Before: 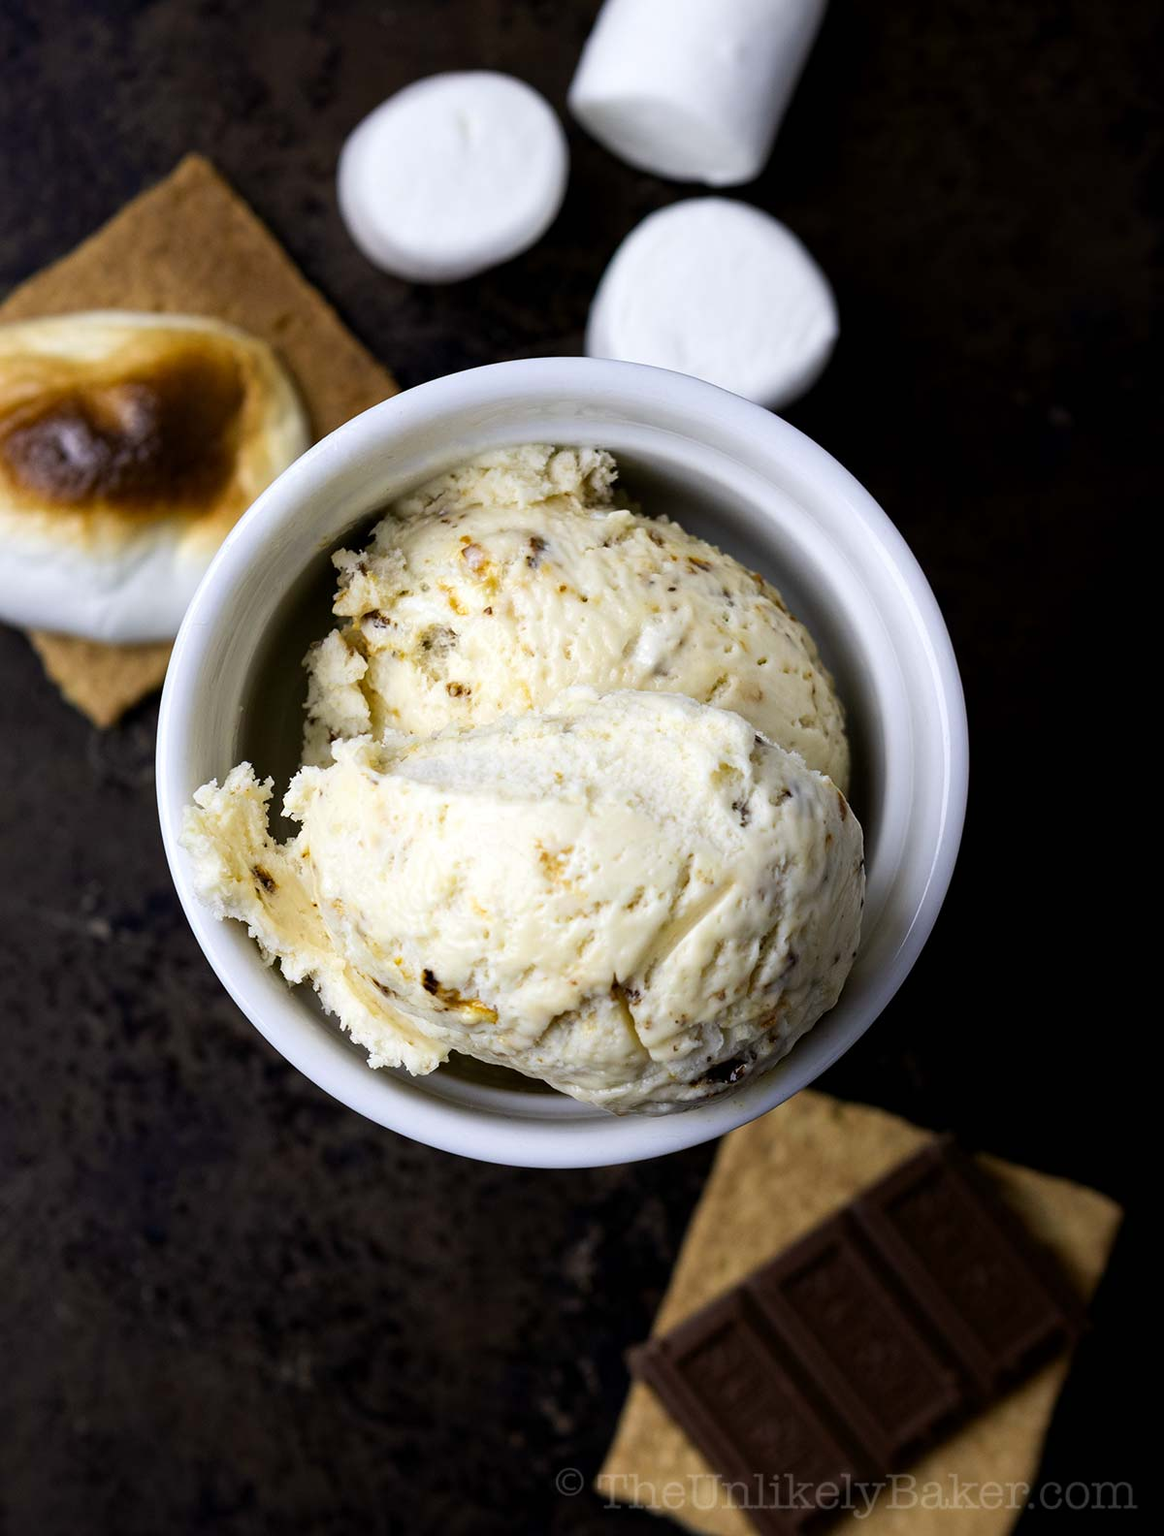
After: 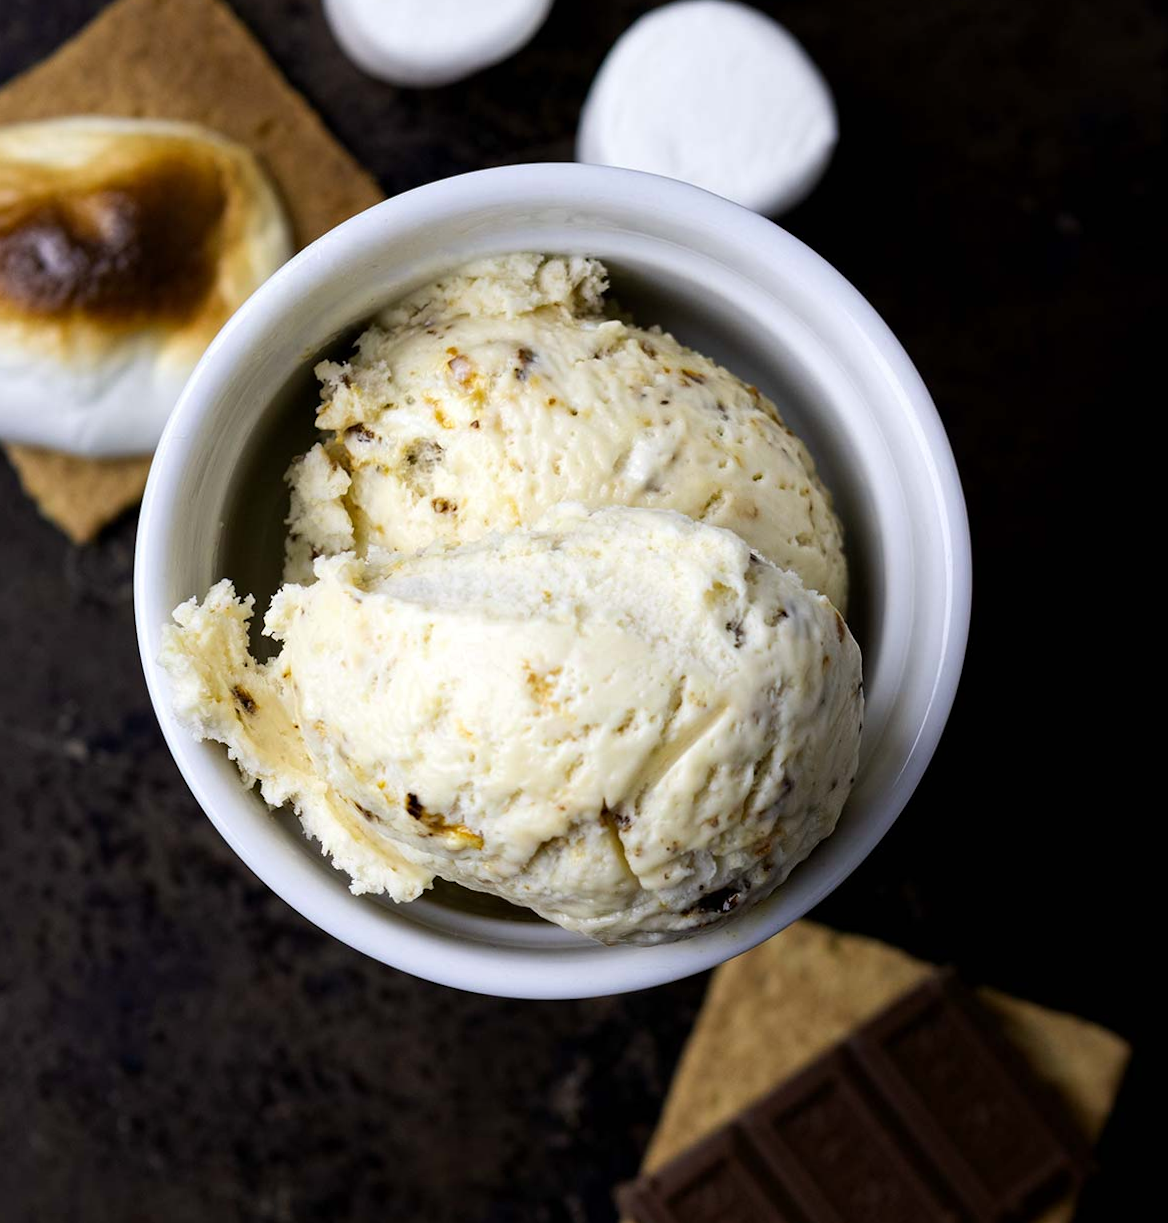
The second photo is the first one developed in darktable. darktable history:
crop and rotate: left 1.814%, top 12.818%, right 0.25%, bottom 9.225%
rotate and perspective: rotation 0.192°, lens shift (horizontal) -0.015, crop left 0.005, crop right 0.996, crop top 0.006, crop bottom 0.99
